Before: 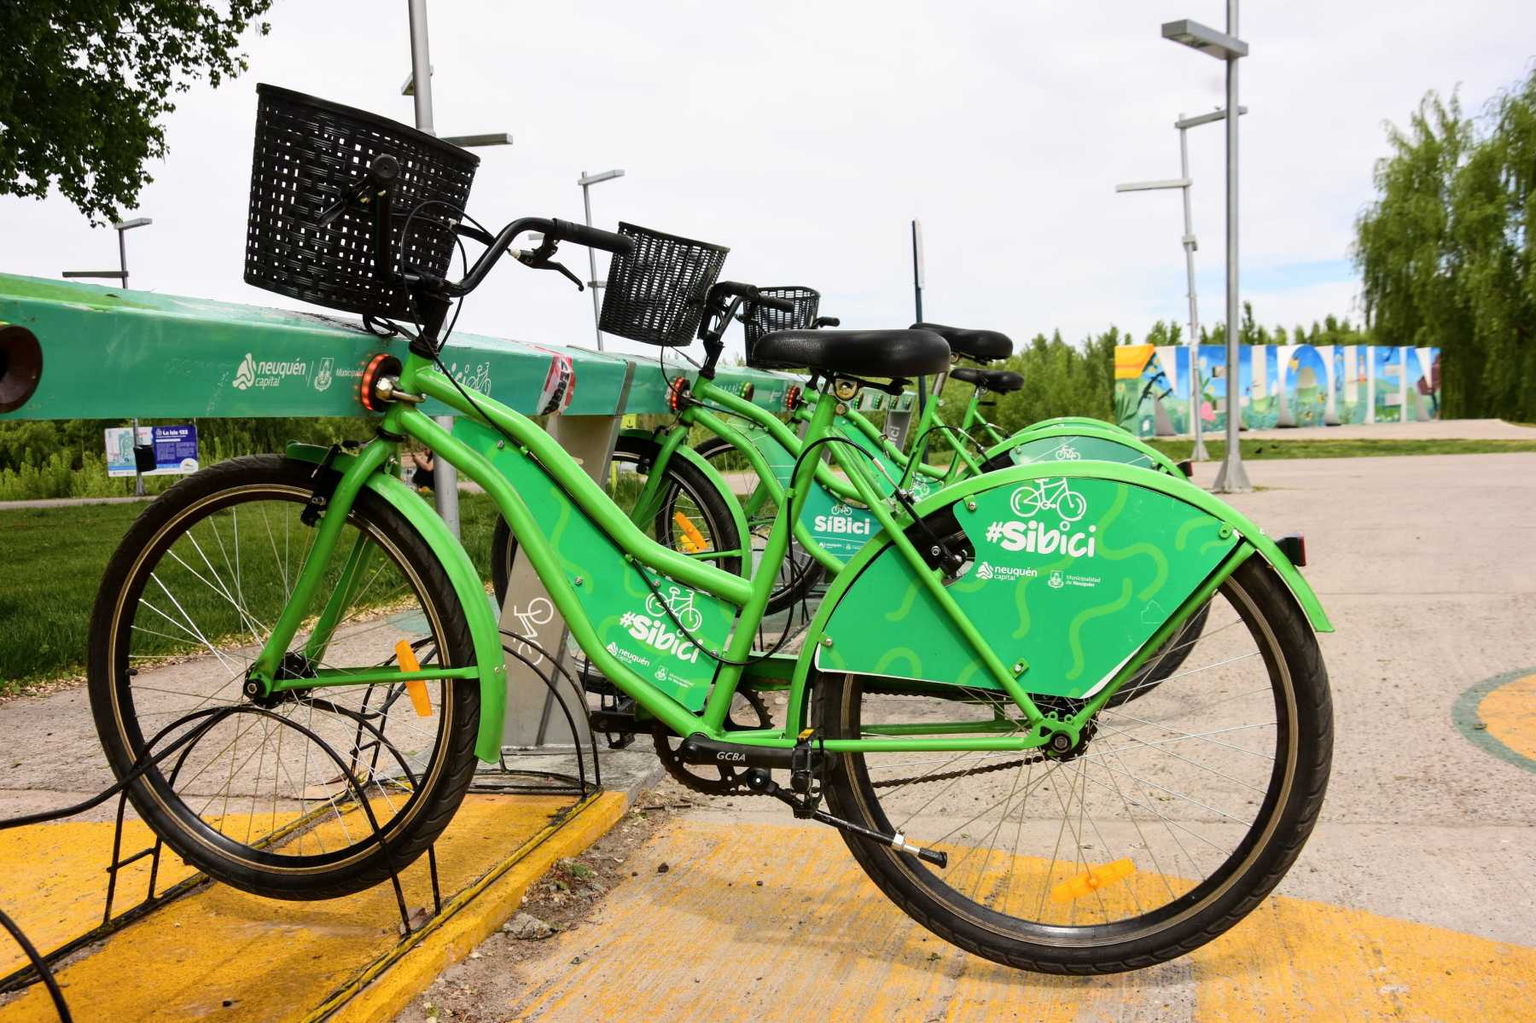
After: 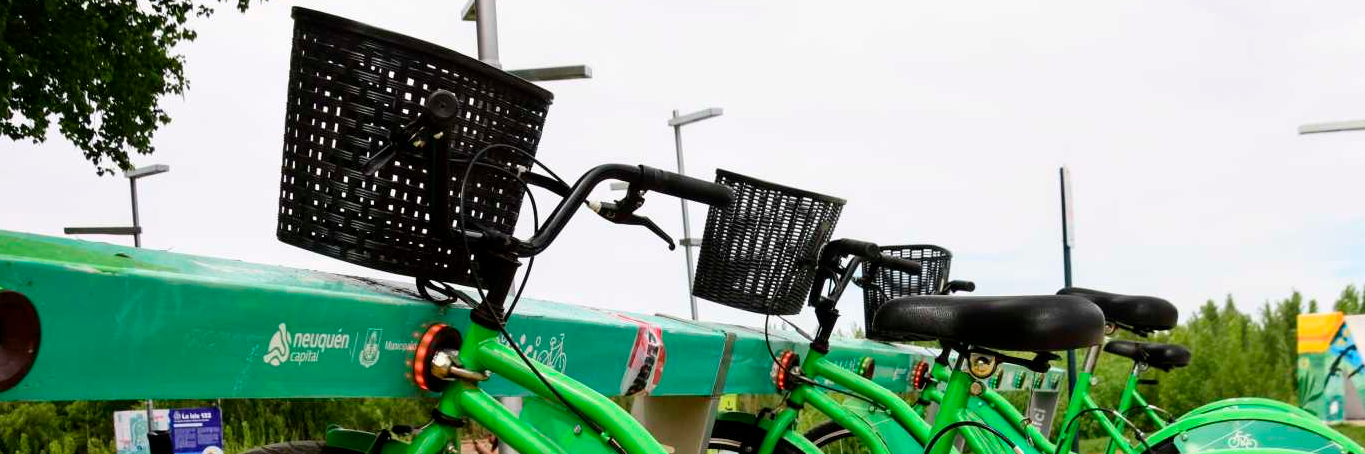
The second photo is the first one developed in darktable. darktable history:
crop: left 0.537%, top 7.634%, right 23.596%, bottom 54.497%
